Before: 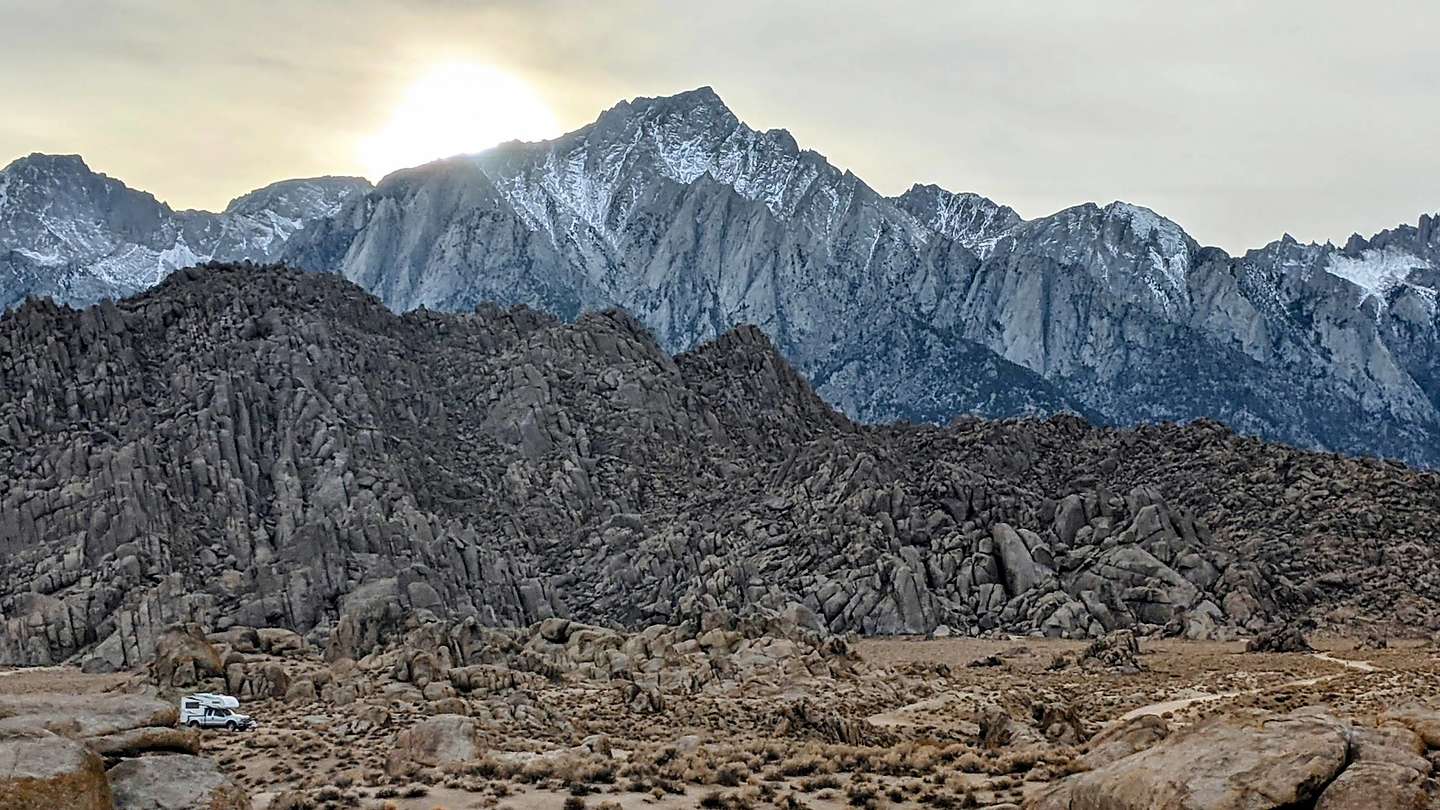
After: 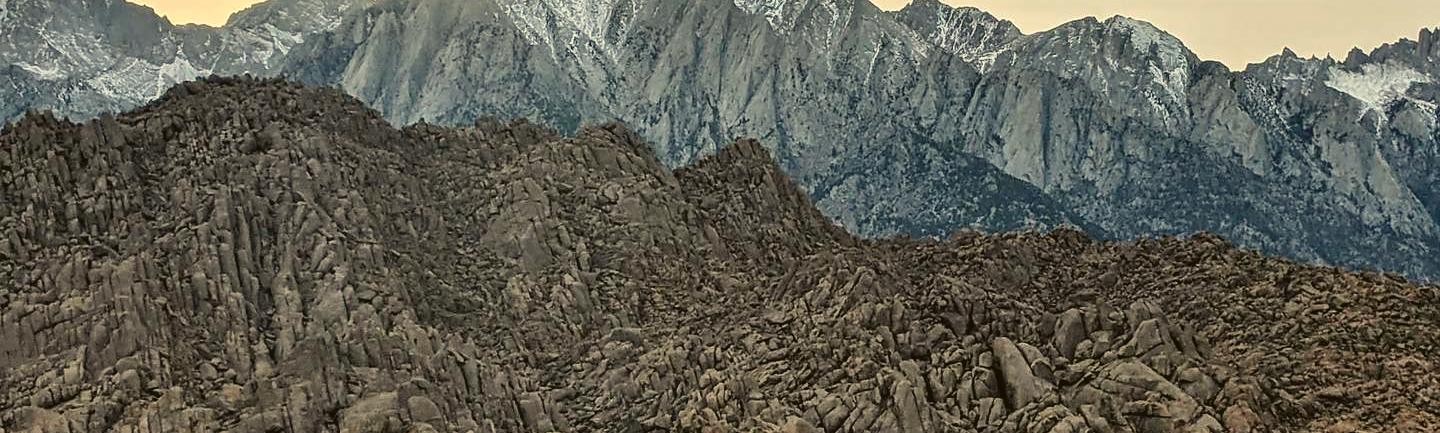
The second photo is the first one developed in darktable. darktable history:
base curve: preserve colors none
crop and rotate: top 23.043%, bottom 23.437%
white balance: red 1.123, blue 0.83
color balance: lift [1.004, 1.002, 1.002, 0.998], gamma [1, 1.007, 1.002, 0.993], gain [1, 0.977, 1.013, 1.023], contrast -3.64%
